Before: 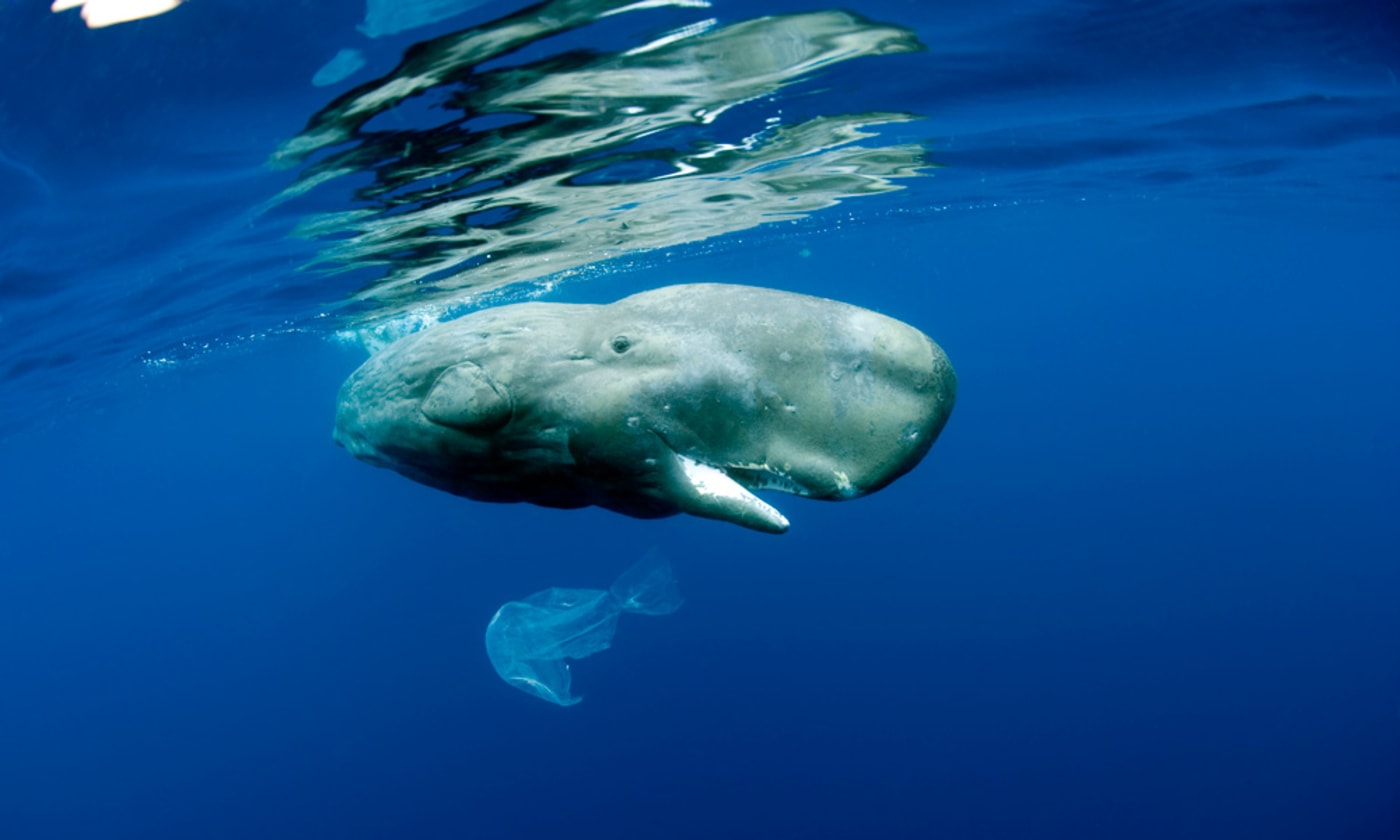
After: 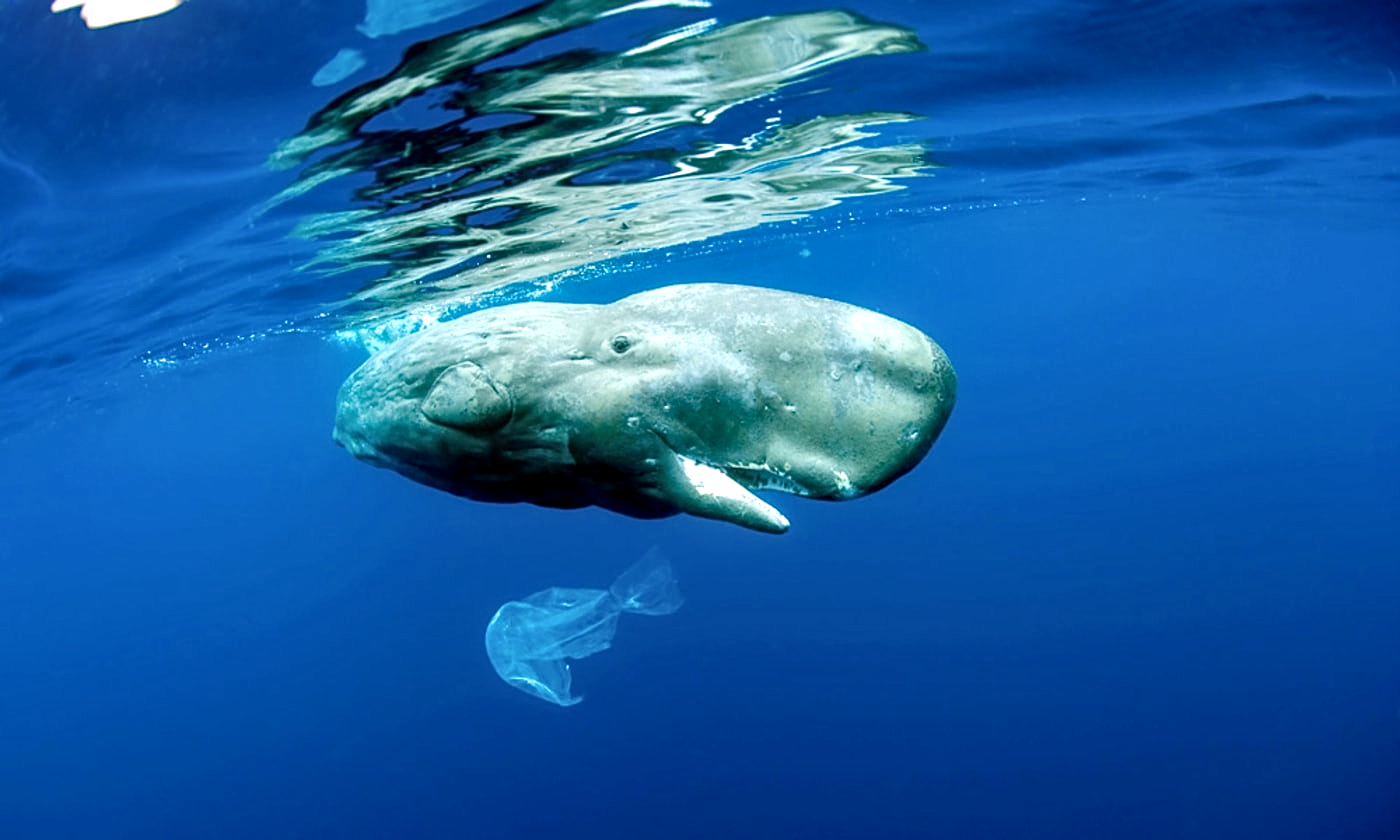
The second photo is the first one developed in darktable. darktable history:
local contrast: highlights 25%, detail 130%
exposure: exposure 0.496 EV, compensate highlight preservation false
sharpen: on, module defaults
